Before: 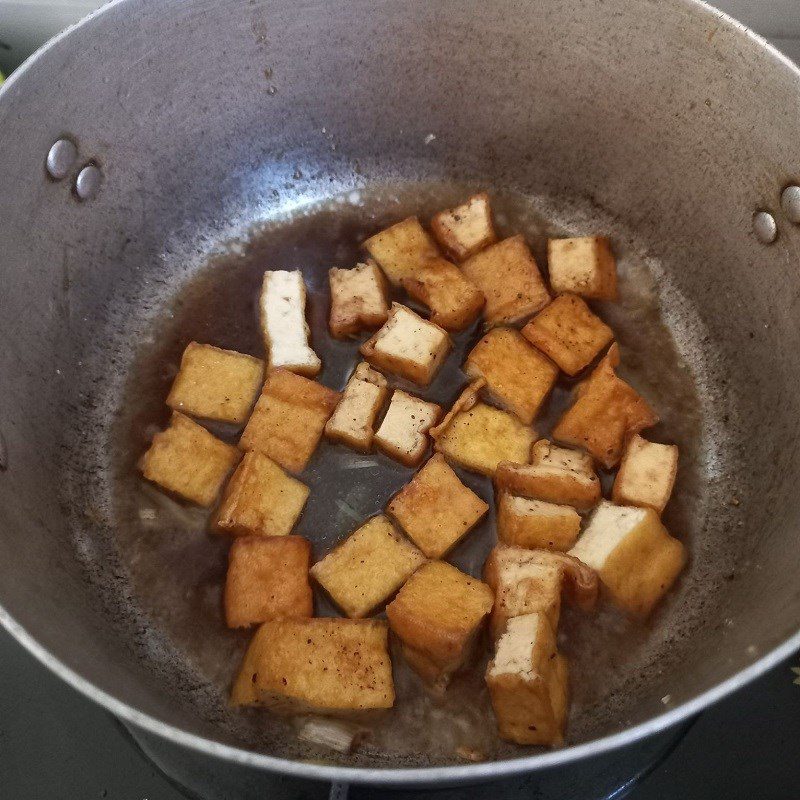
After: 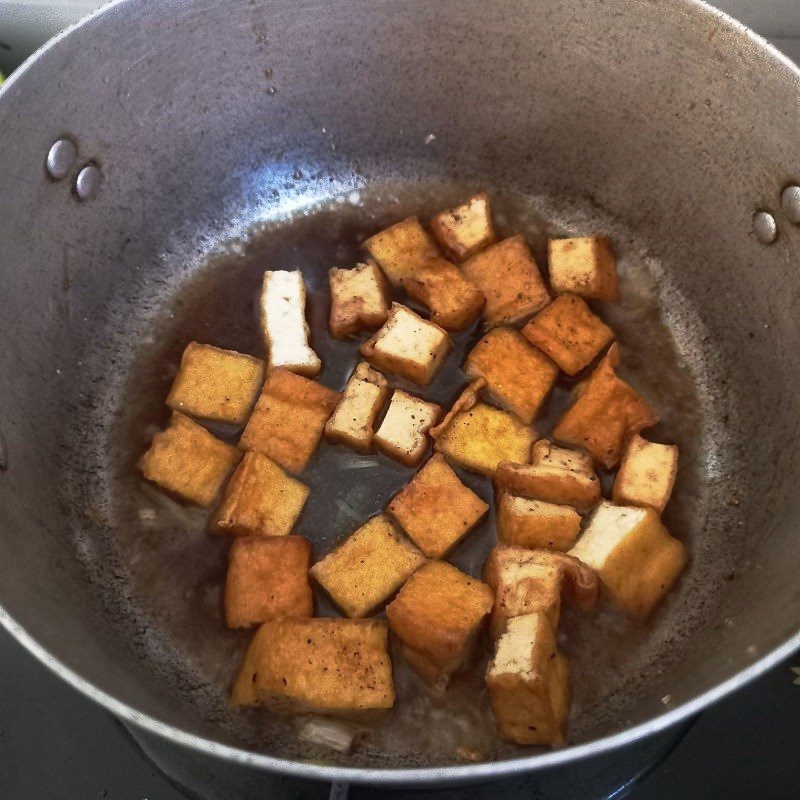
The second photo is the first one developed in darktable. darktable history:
base curve: curves: ch0 [(0, 0) (0.257, 0.25) (0.482, 0.586) (0.757, 0.871) (1, 1)], preserve colors none
